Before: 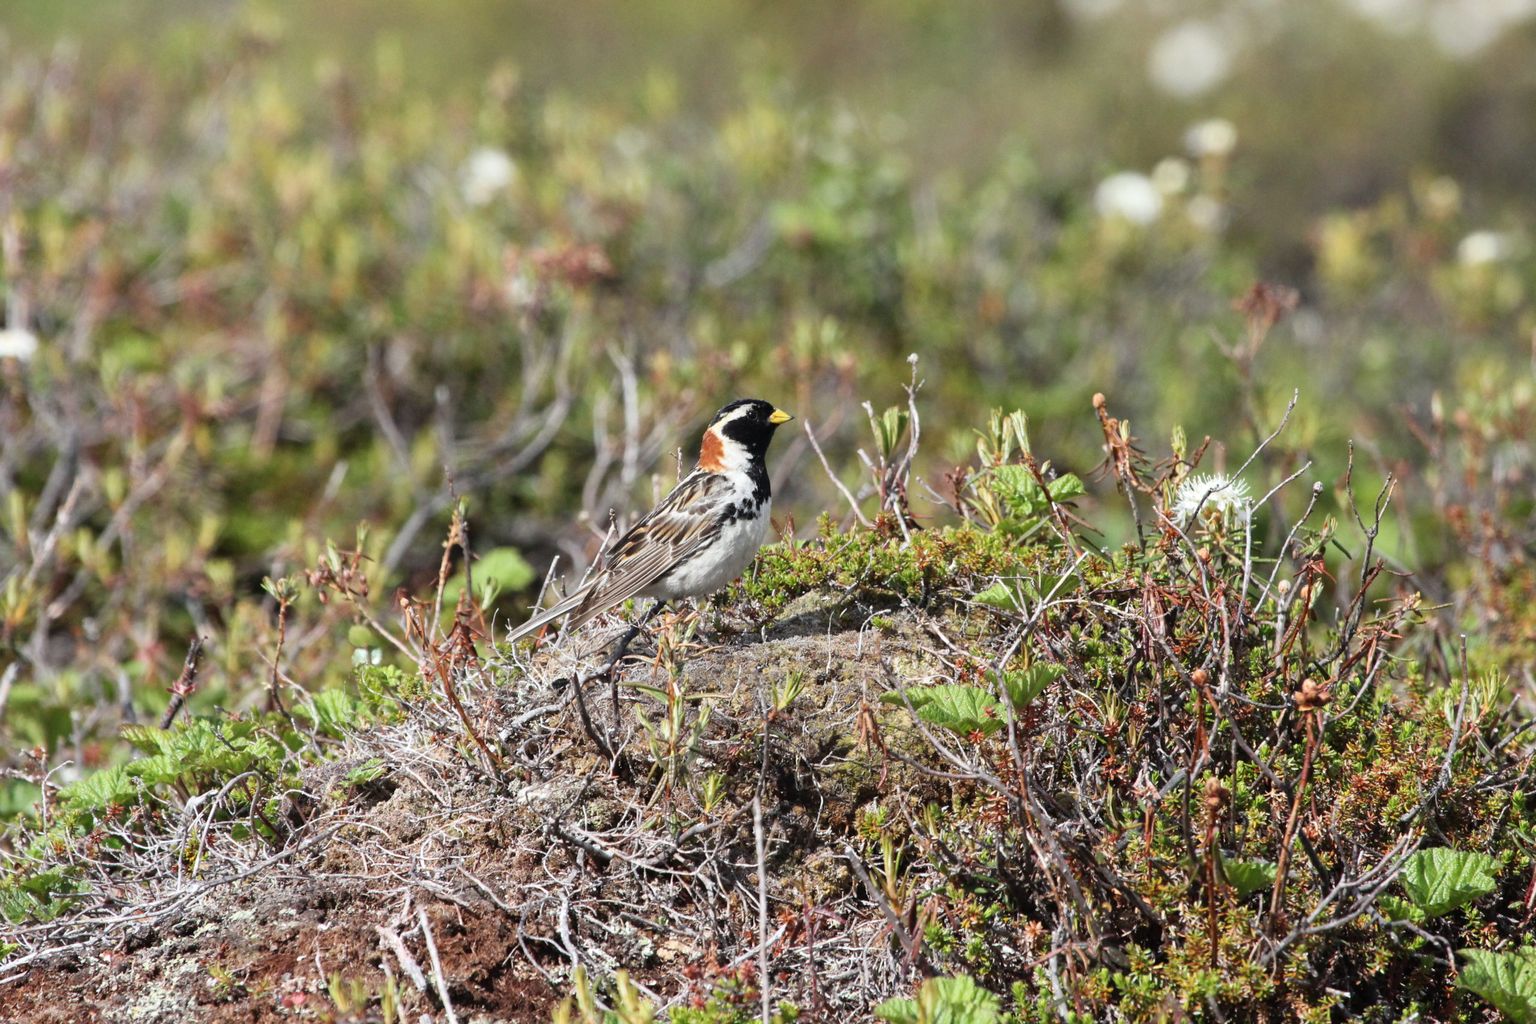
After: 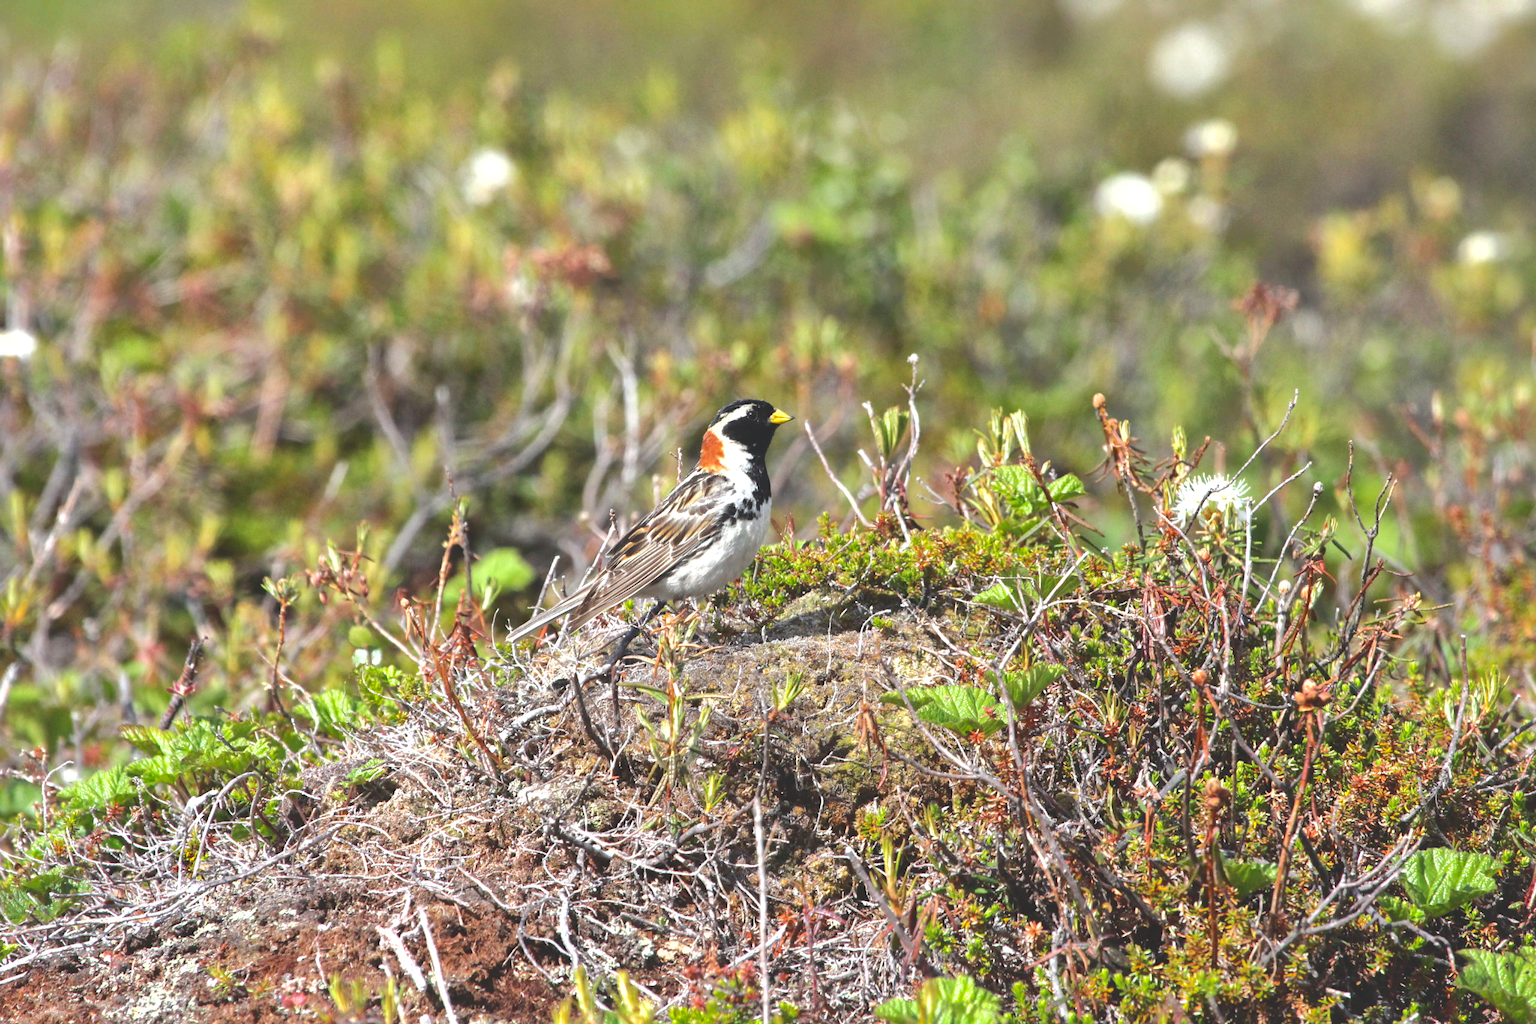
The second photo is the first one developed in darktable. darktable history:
tone equalizer: -8 EV -0.75 EV, -7 EV -0.7 EV, -6 EV -0.6 EV, -5 EV -0.4 EV, -3 EV 0.4 EV, -2 EV 0.6 EV, -1 EV 0.7 EV, +0 EV 0.75 EV, edges refinement/feathering 500, mask exposure compensation -1.57 EV, preserve details no
shadows and highlights: shadows 40, highlights -60
exposure: black level correction 0.001, exposure 0.5 EV, compensate exposure bias true, compensate highlight preservation false
contrast brightness saturation: contrast -0.28
